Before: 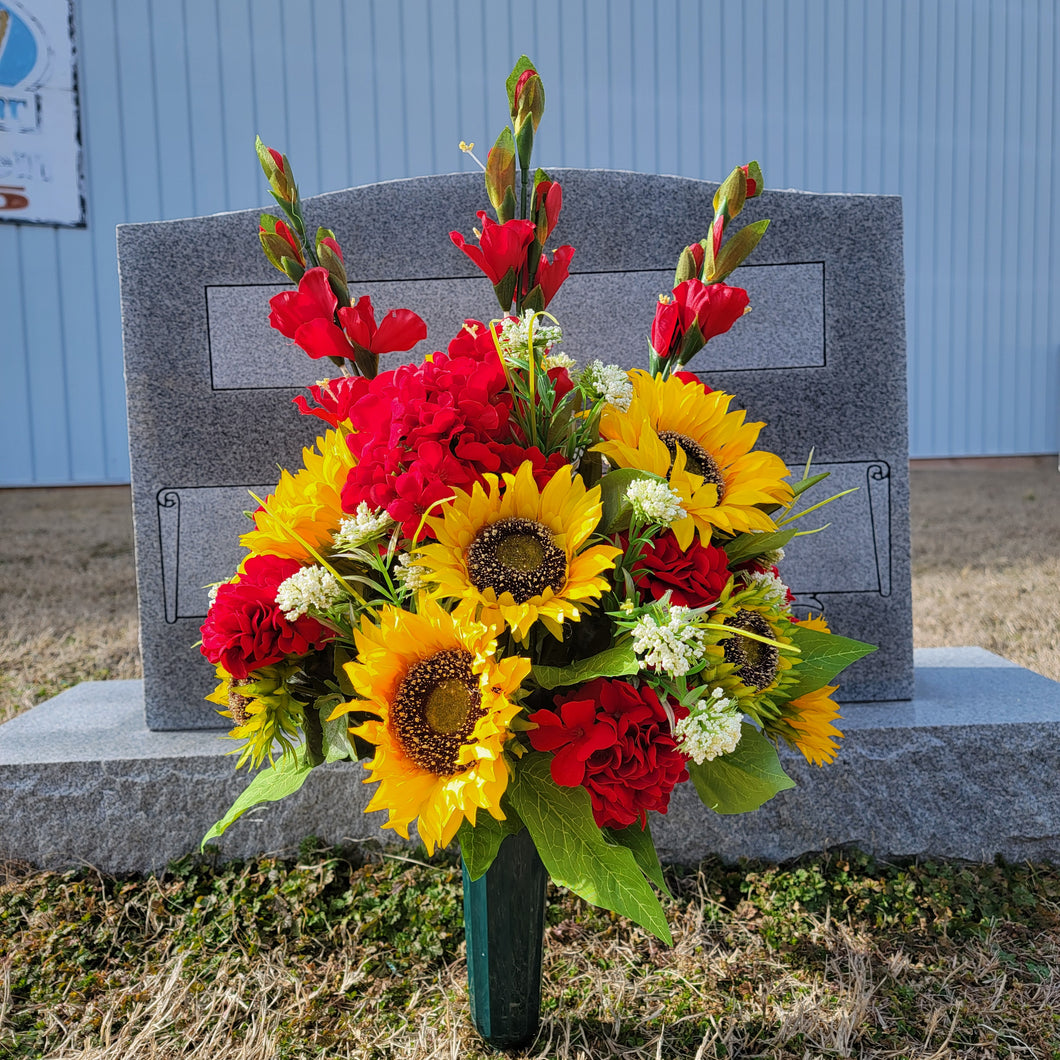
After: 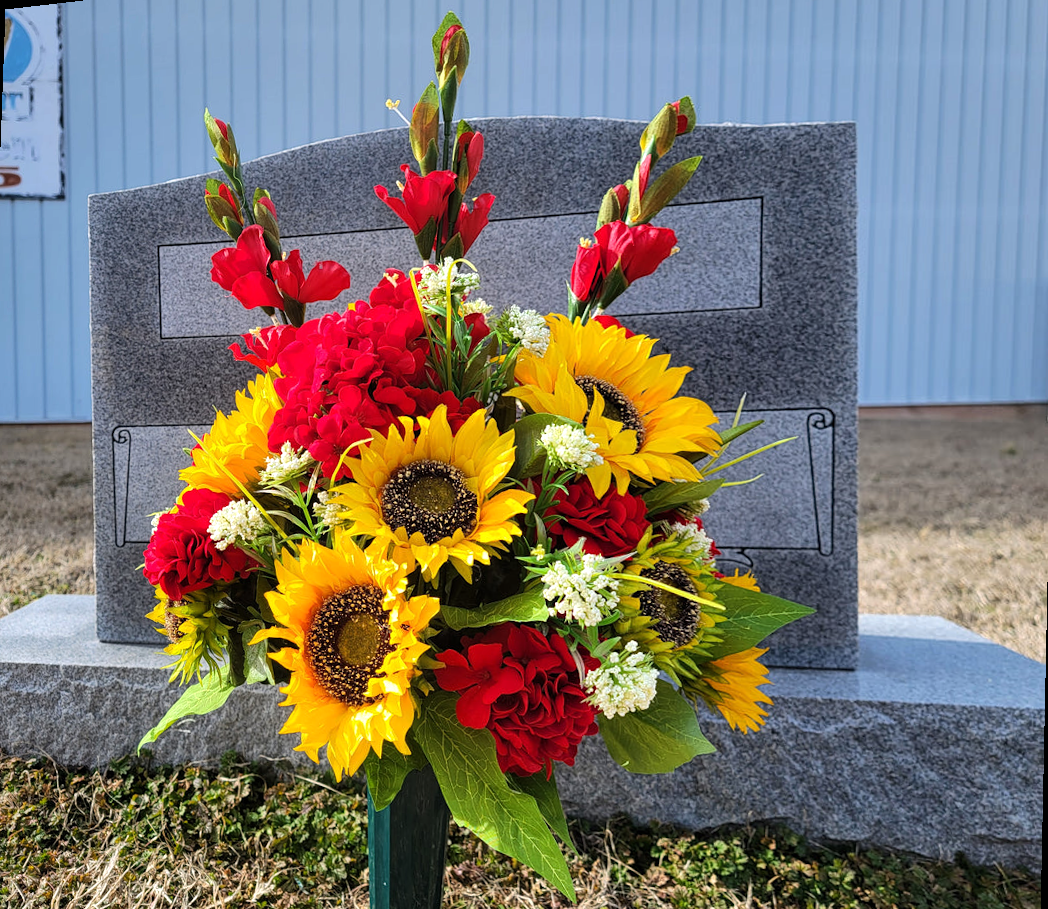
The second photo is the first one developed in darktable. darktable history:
tone equalizer: -8 EV -0.417 EV, -7 EV -0.389 EV, -6 EV -0.333 EV, -5 EV -0.222 EV, -3 EV 0.222 EV, -2 EV 0.333 EV, -1 EV 0.389 EV, +0 EV 0.417 EV, edges refinement/feathering 500, mask exposure compensation -1.57 EV, preserve details no
rotate and perspective: rotation 1.69°, lens shift (vertical) -0.023, lens shift (horizontal) -0.291, crop left 0.025, crop right 0.988, crop top 0.092, crop bottom 0.842
